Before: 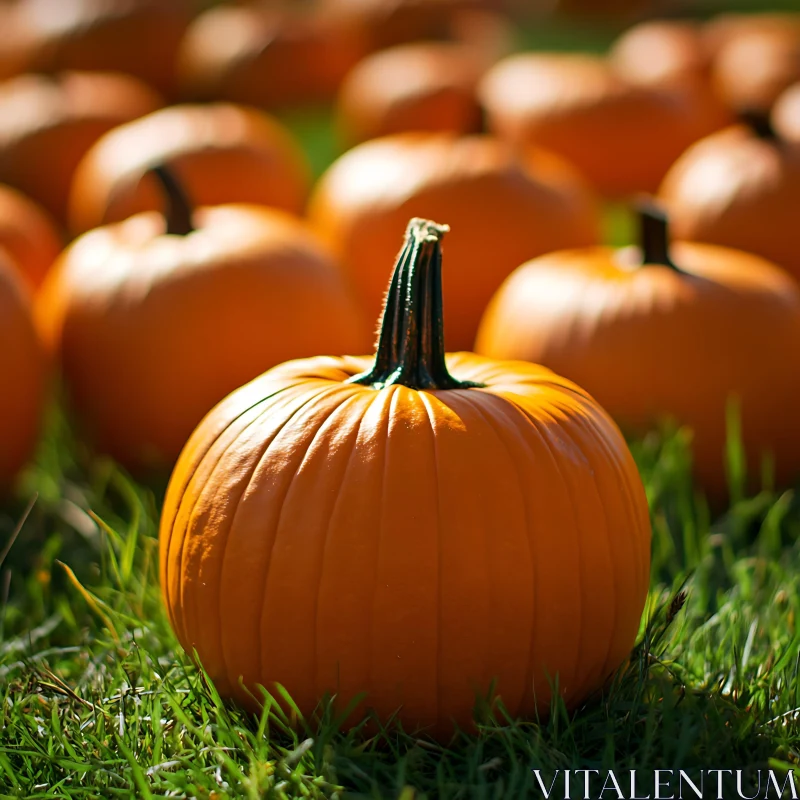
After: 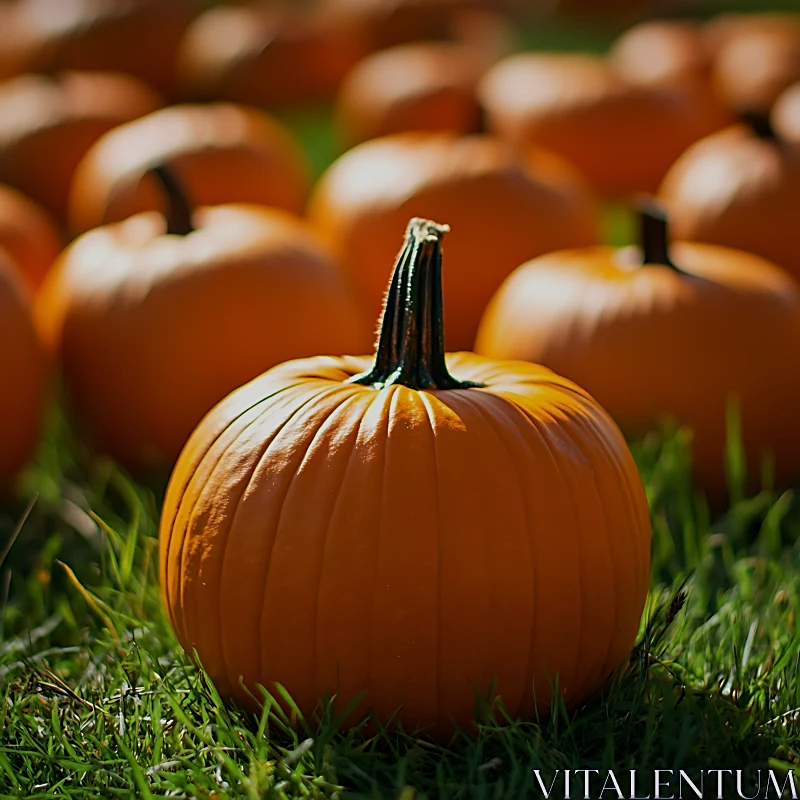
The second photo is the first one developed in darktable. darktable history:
sharpen: on, module defaults
exposure: exposure -0.582 EV, compensate highlight preservation false
